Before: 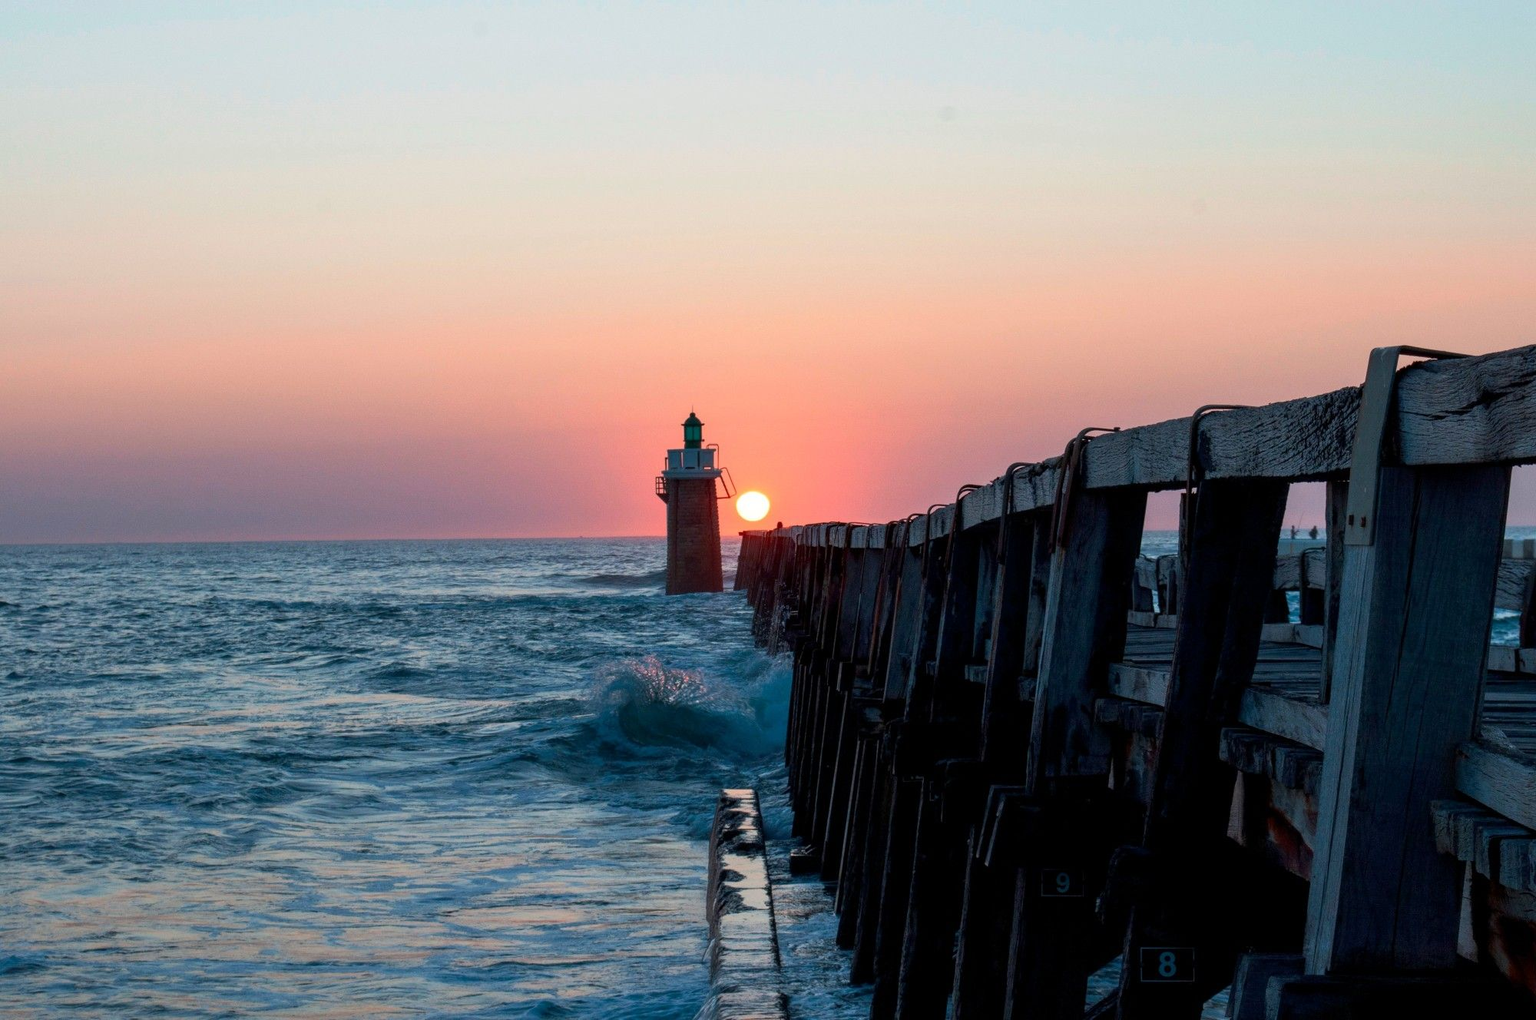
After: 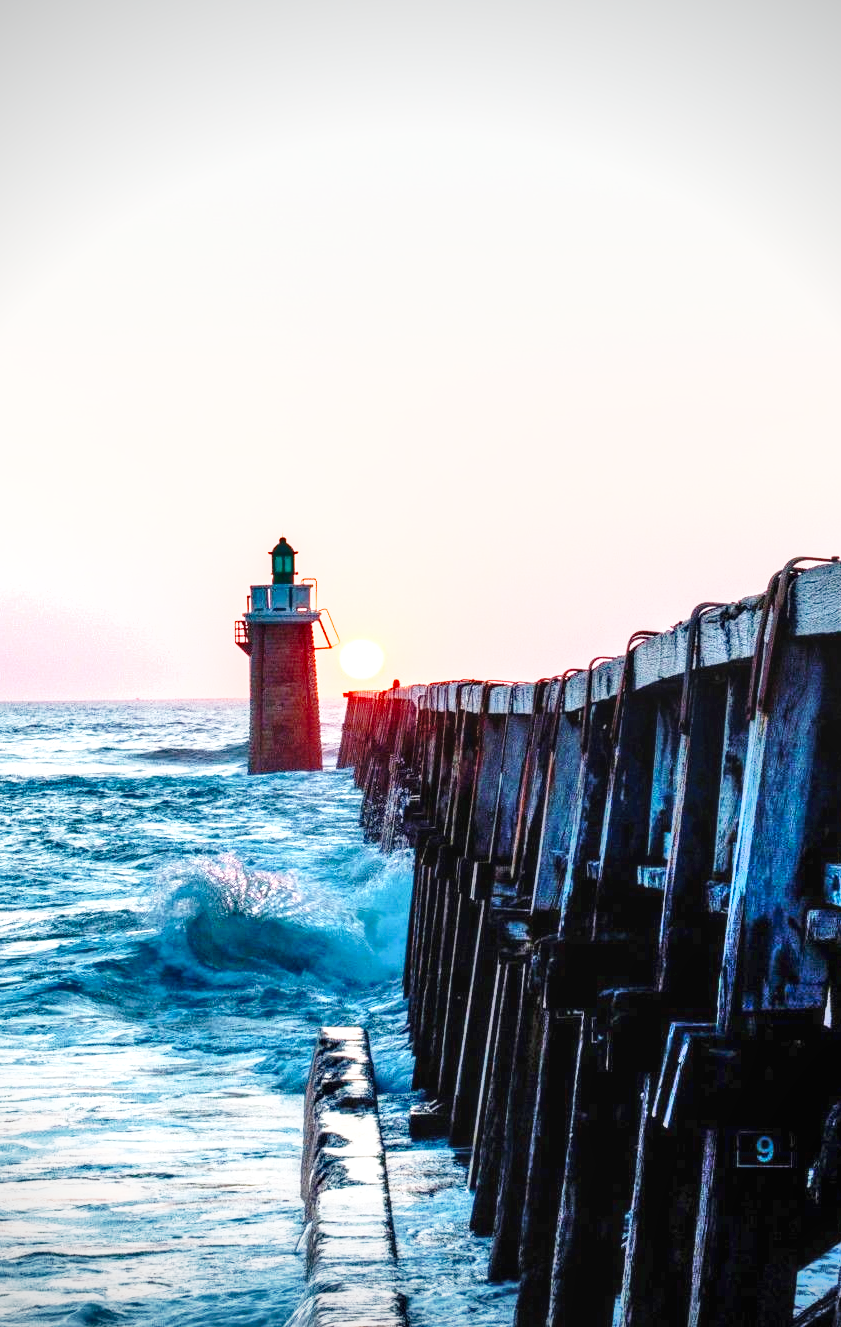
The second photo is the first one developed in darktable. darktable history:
exposure: black level correction 0, exposure 1.761 EV, compensate highlight preservation false
crop: left 30.979%, right 26.931%
vignetting: on, module defaults
base curve: curves: ch0 [(0, 0) (0.028, 0.03) (0.121, 0.232) (0.46, 0.748) (0.859, 0.968) (1, 1)], preserve colors none
shadows and highlights: low approximation 0.01, soften with gaussian
local contrast: on, module defaults
